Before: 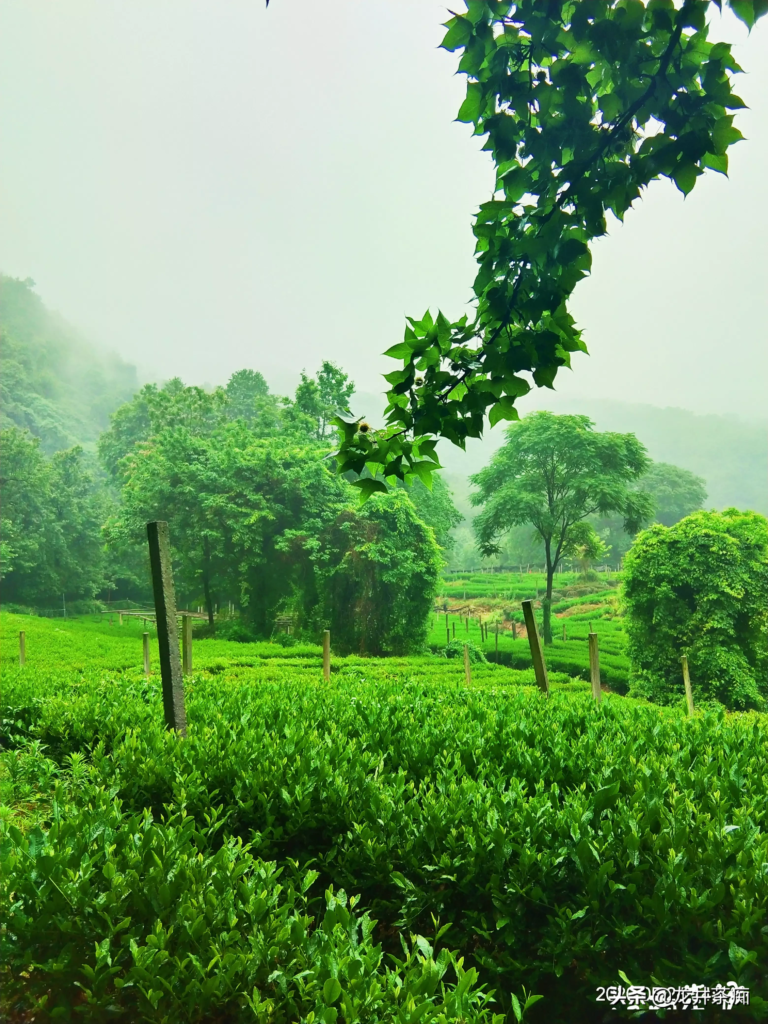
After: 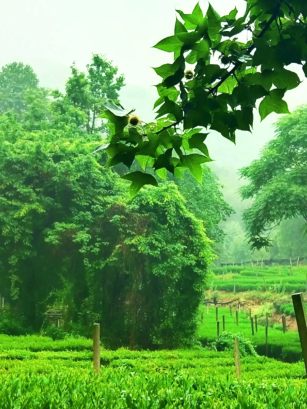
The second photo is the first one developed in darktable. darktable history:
tone equalizer: -8 EV -0.001 EV, -7 EV 0.001 EV, -6 EV -0.002 EV, -5 EV -0.003 EV, -4 EV -0.062 EV, -3 EV -0.222 EV, -2 EV -0.267 EV, -1 EV 0.105 EV, +0 EV 0.303 EV
crop: left 30%, top 30%, right 30%, bottom 30%
